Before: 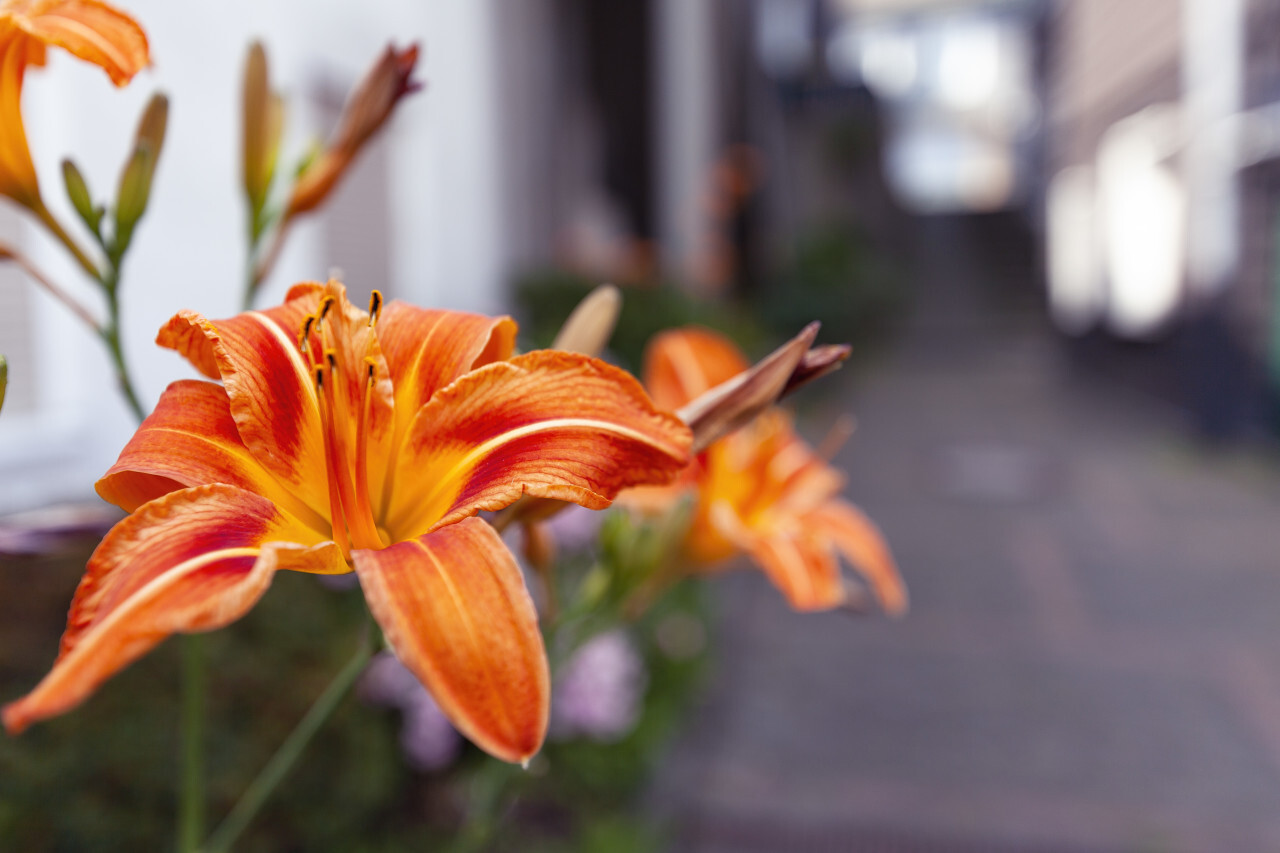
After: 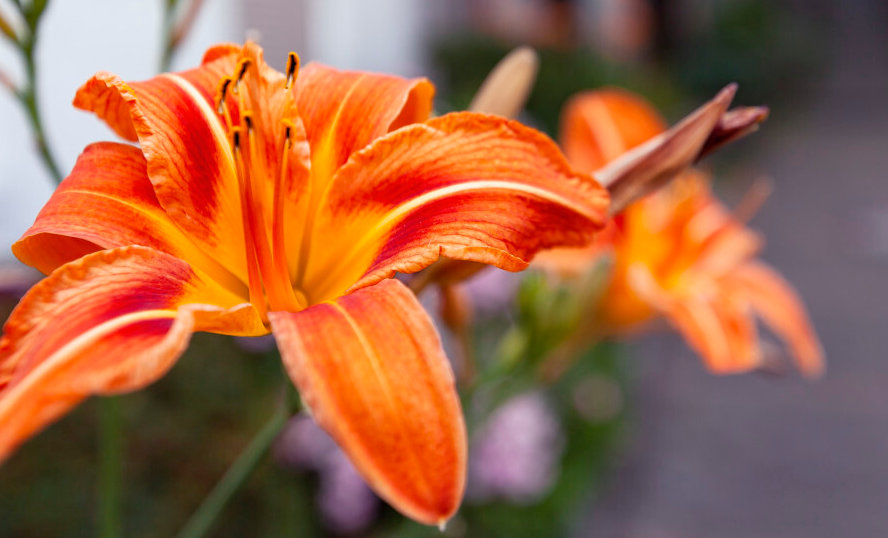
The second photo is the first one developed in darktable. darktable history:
color correction: highlights b* 0.02
crop: left 6.524%, top 27.944%, right 24.072%, bottom 8.889%
